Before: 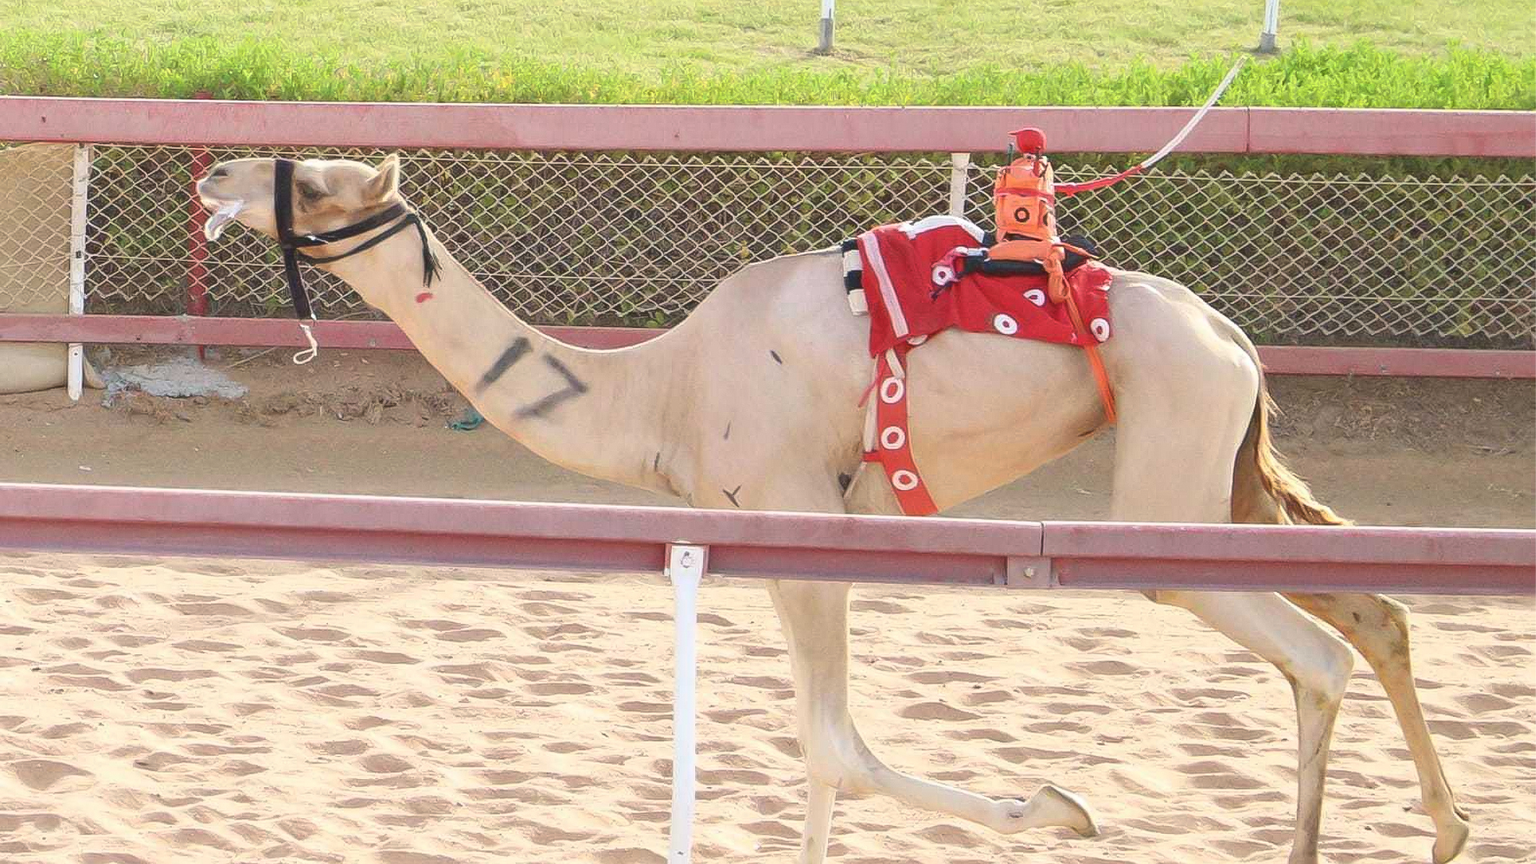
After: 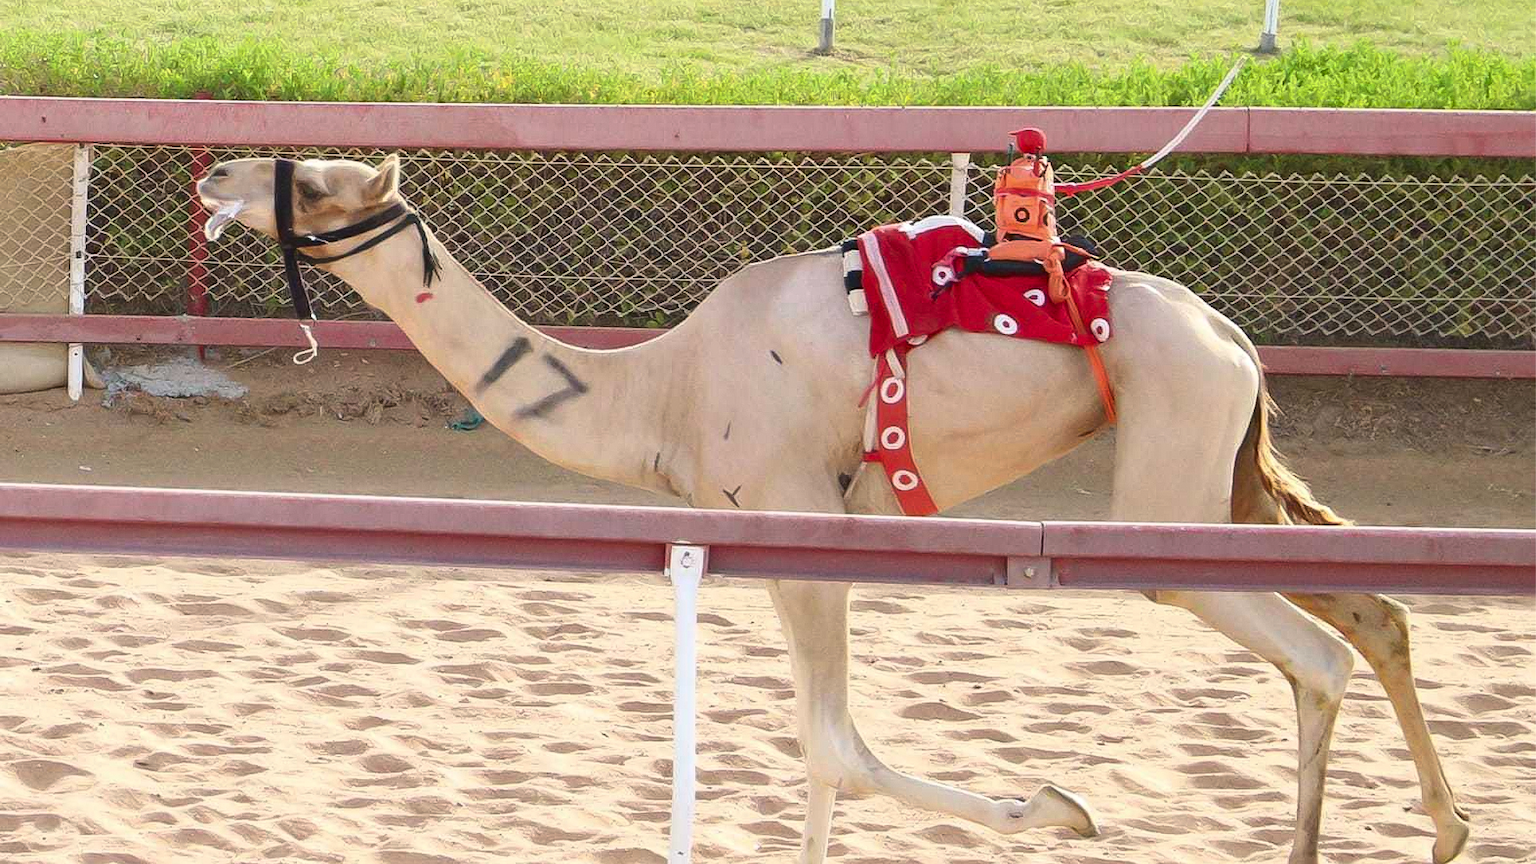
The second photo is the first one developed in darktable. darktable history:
contrast brightness saturation: contrast 0.069, brightness -0.131, saturation 0.05
exposure: exposure 0.021 EV, compensate exposure bias true, compensate highlight preservation false
base curve: preserve colors none
